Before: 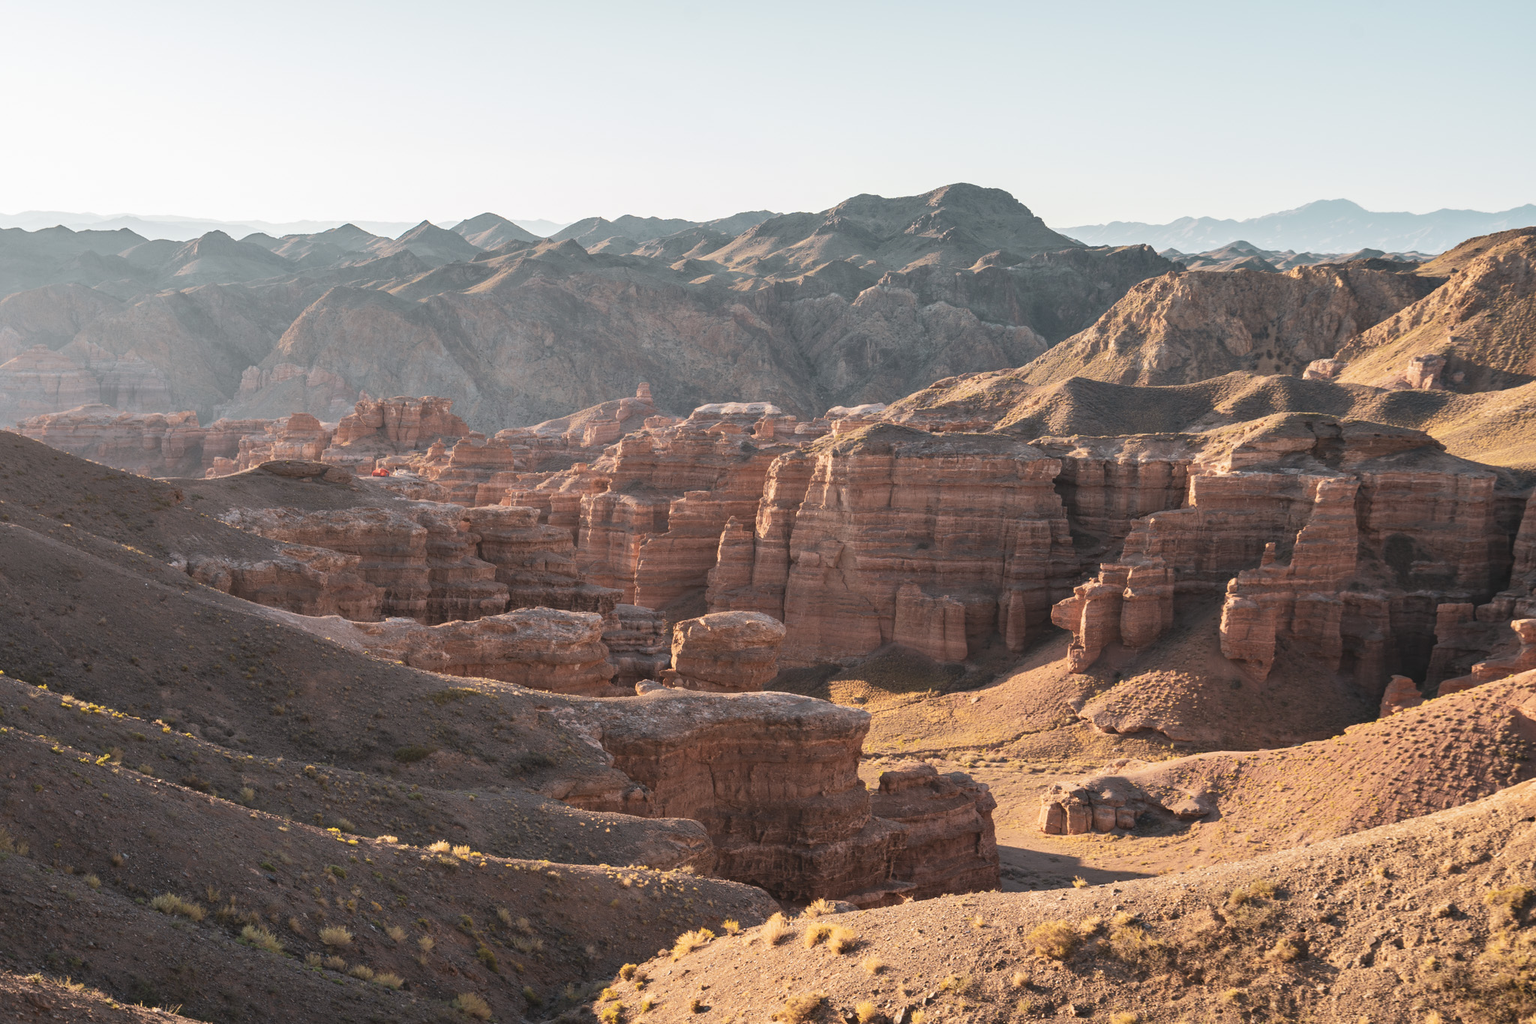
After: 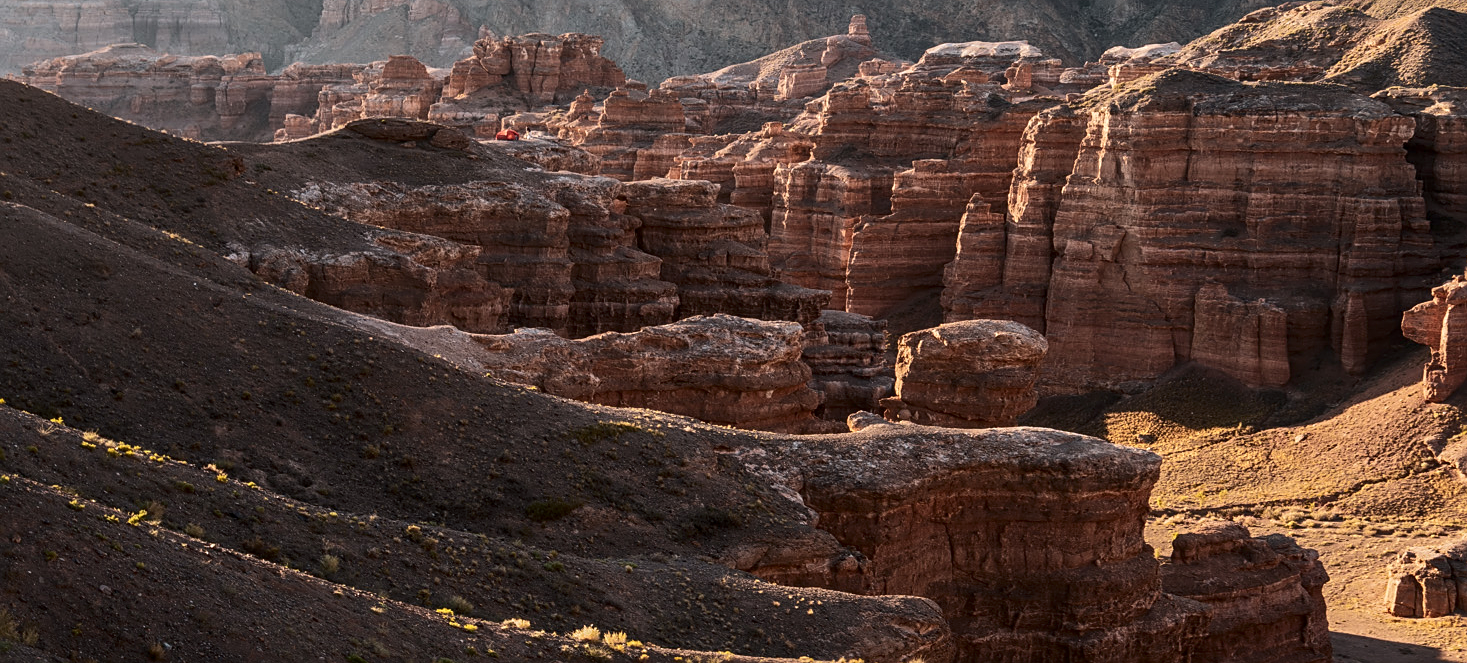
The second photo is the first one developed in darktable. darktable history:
crop: top 36.283%, right 28.364%, bottom 15.073%
contrast brightness saturation: contrast 0.194, brightness -0.236, saturation 0.119
sharpen: on, module defaults
local contrast: on, module defaults
shadows and highlights: shadows 25.71, highlights -26.42
